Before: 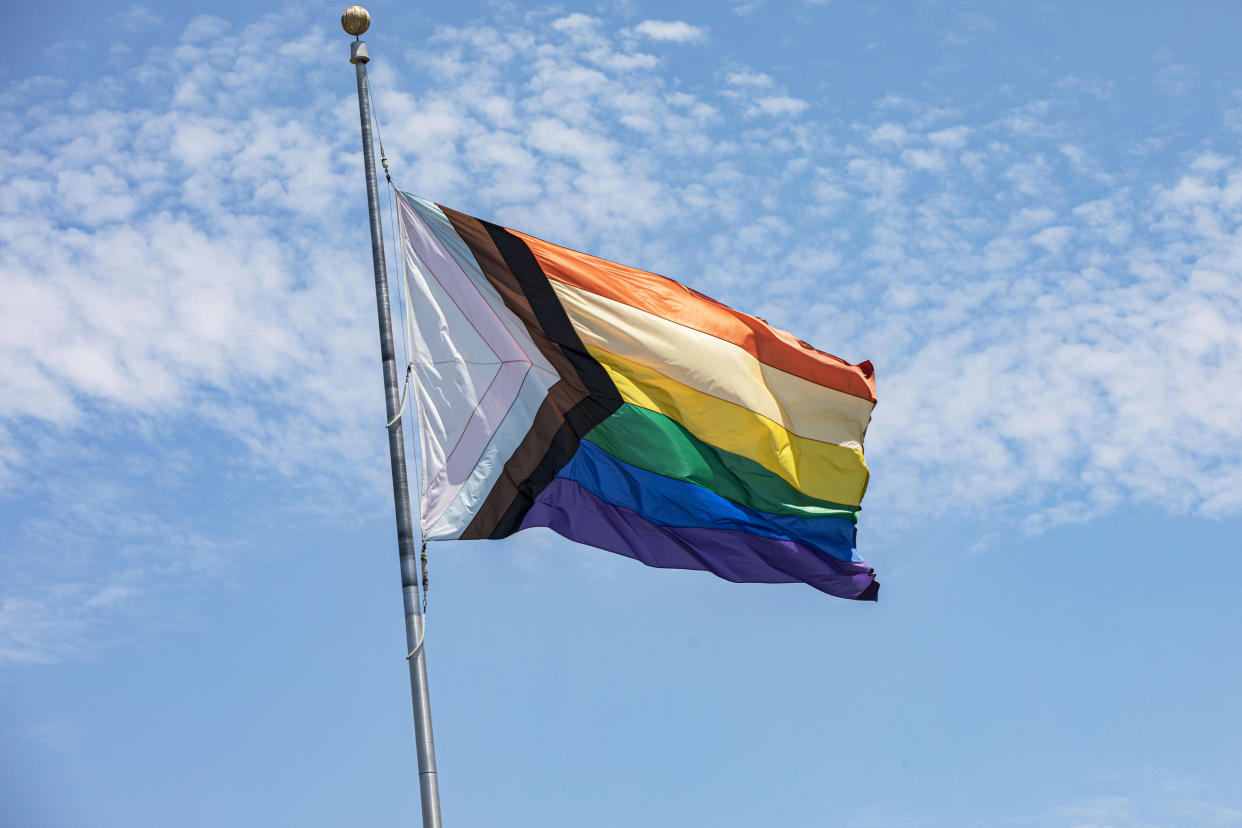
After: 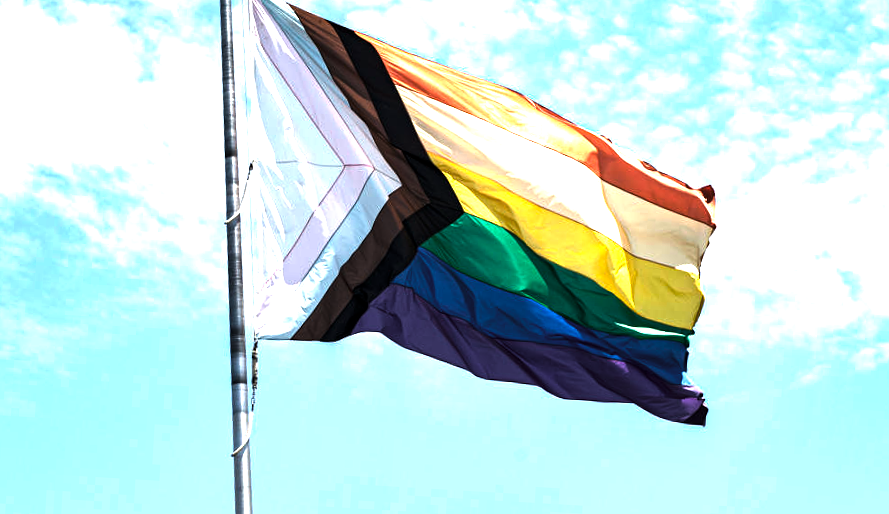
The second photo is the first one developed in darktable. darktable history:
levels: levels [0, 0.618, 1]
crop and rotate: angle -3.37°, left 9.79%, top 20.73%, right 12.42%, bottom 11.82%
exposure: black level correction 0, exposure 1.4 EV, compensate highlight preservation false
